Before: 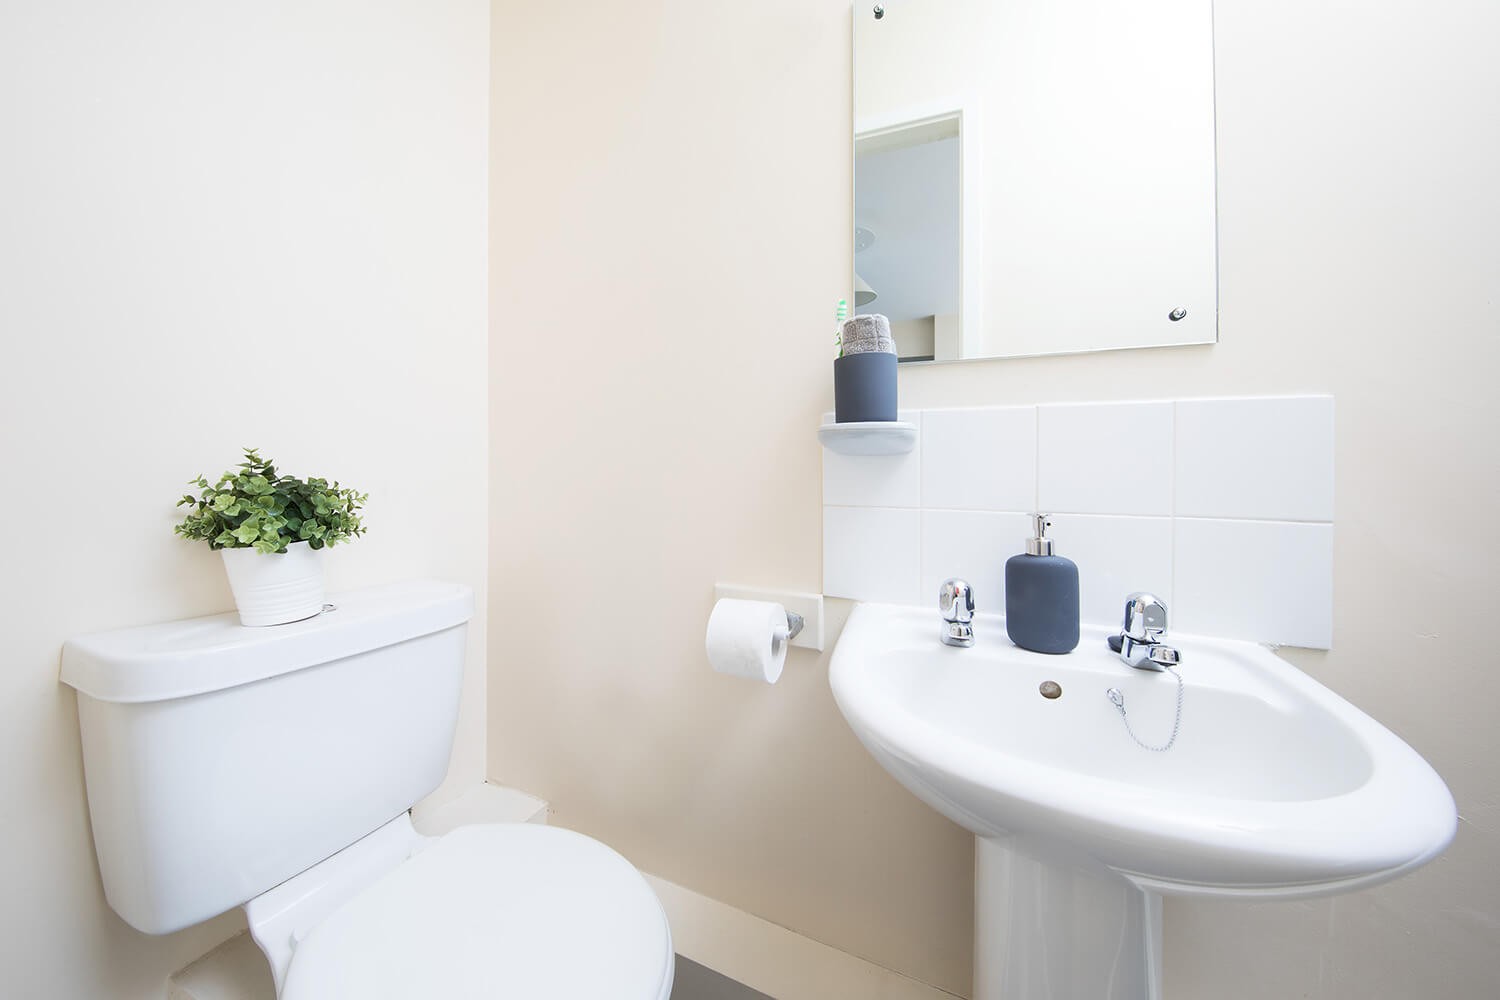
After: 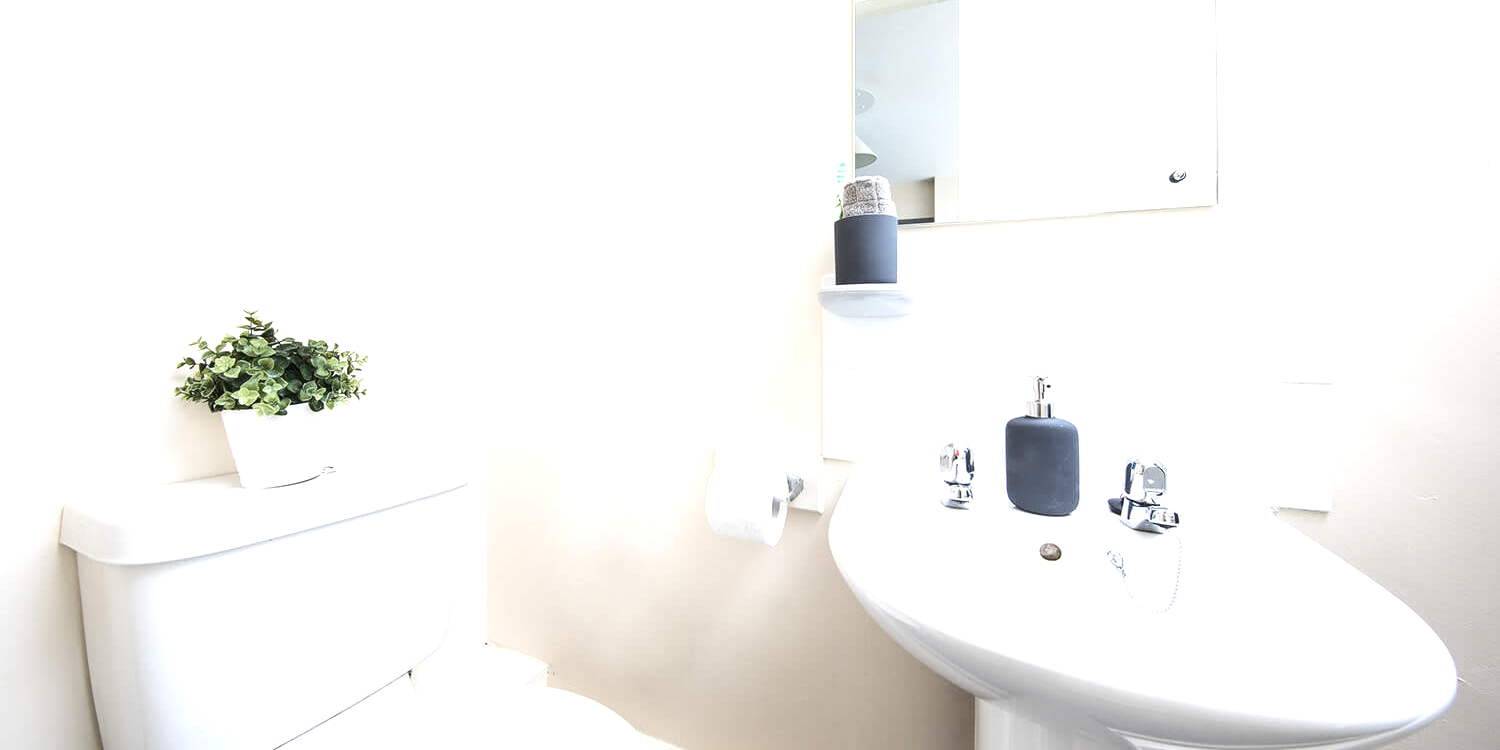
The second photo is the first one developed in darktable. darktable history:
crop: top 13.819%, bottom 11.169%
contrast brightness saturation: contrast 0.11, saturation -0.17
local contrast: detail 130%
tone equalizer: -8 EV -0.75 EV, -7 EV -0.7 EV, -6 EV -0.6 EV, -5 EV -0.4 EV, -3 EV 0.4 EV, -2 EV 0.6 EV, -1 EV 0.7 EV, +0 EV 0.75 EV, edges refinement/feathering 500, mask exposure compensation -1.57 EV, preserve details no
